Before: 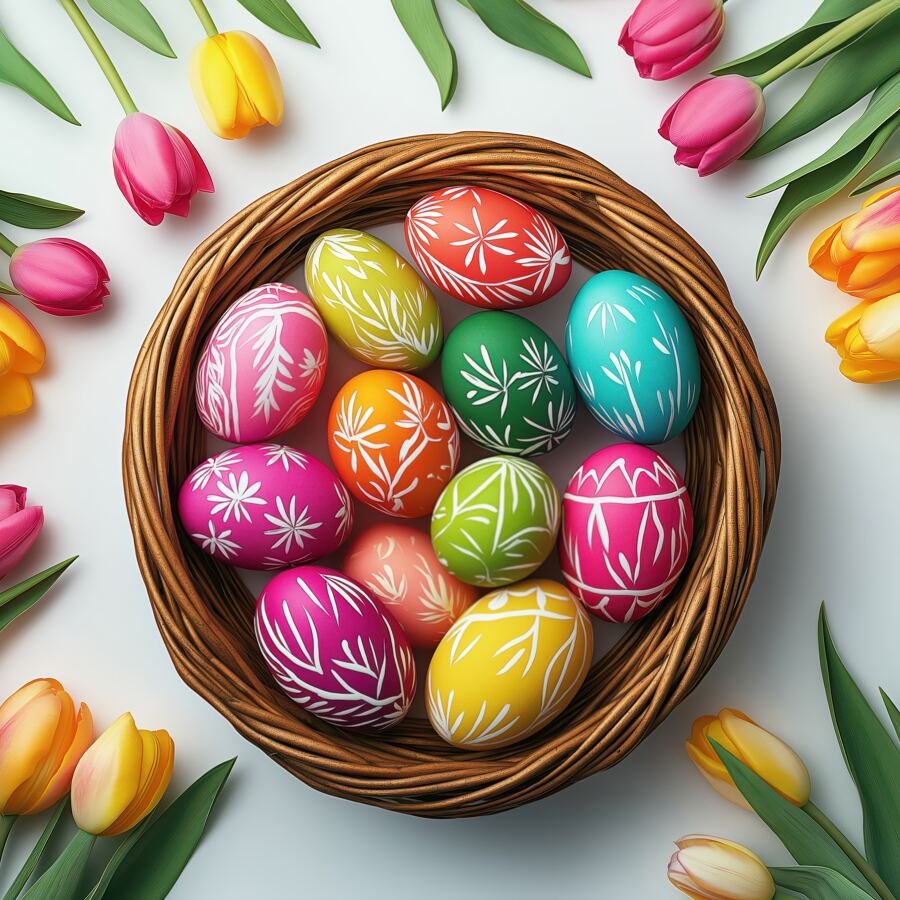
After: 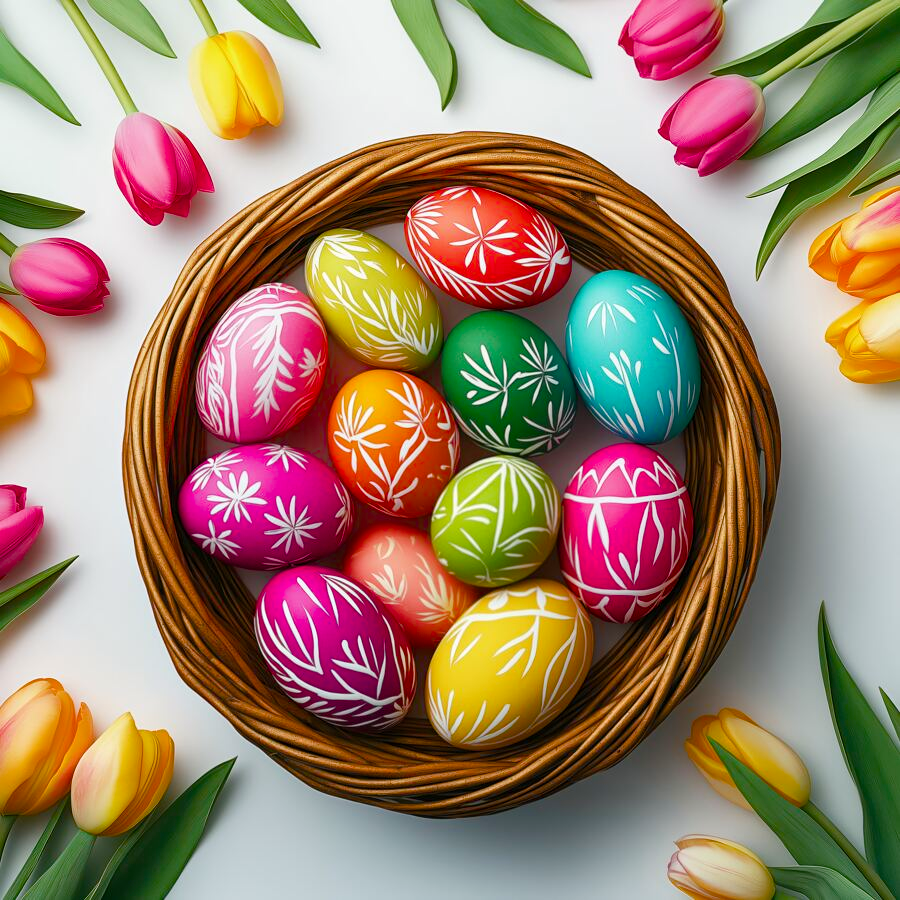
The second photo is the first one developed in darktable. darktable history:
color balance rgb: highlights gain › chroma 0.189%, highlights gain › hue 329.88°, linear chroma grading › global chroma -15.551%, perceptual saturation grading › global saturation 44.701%, perceptual saturation grading › highlights -25.803%, perceptual saturation grading › shadows 49.952%
